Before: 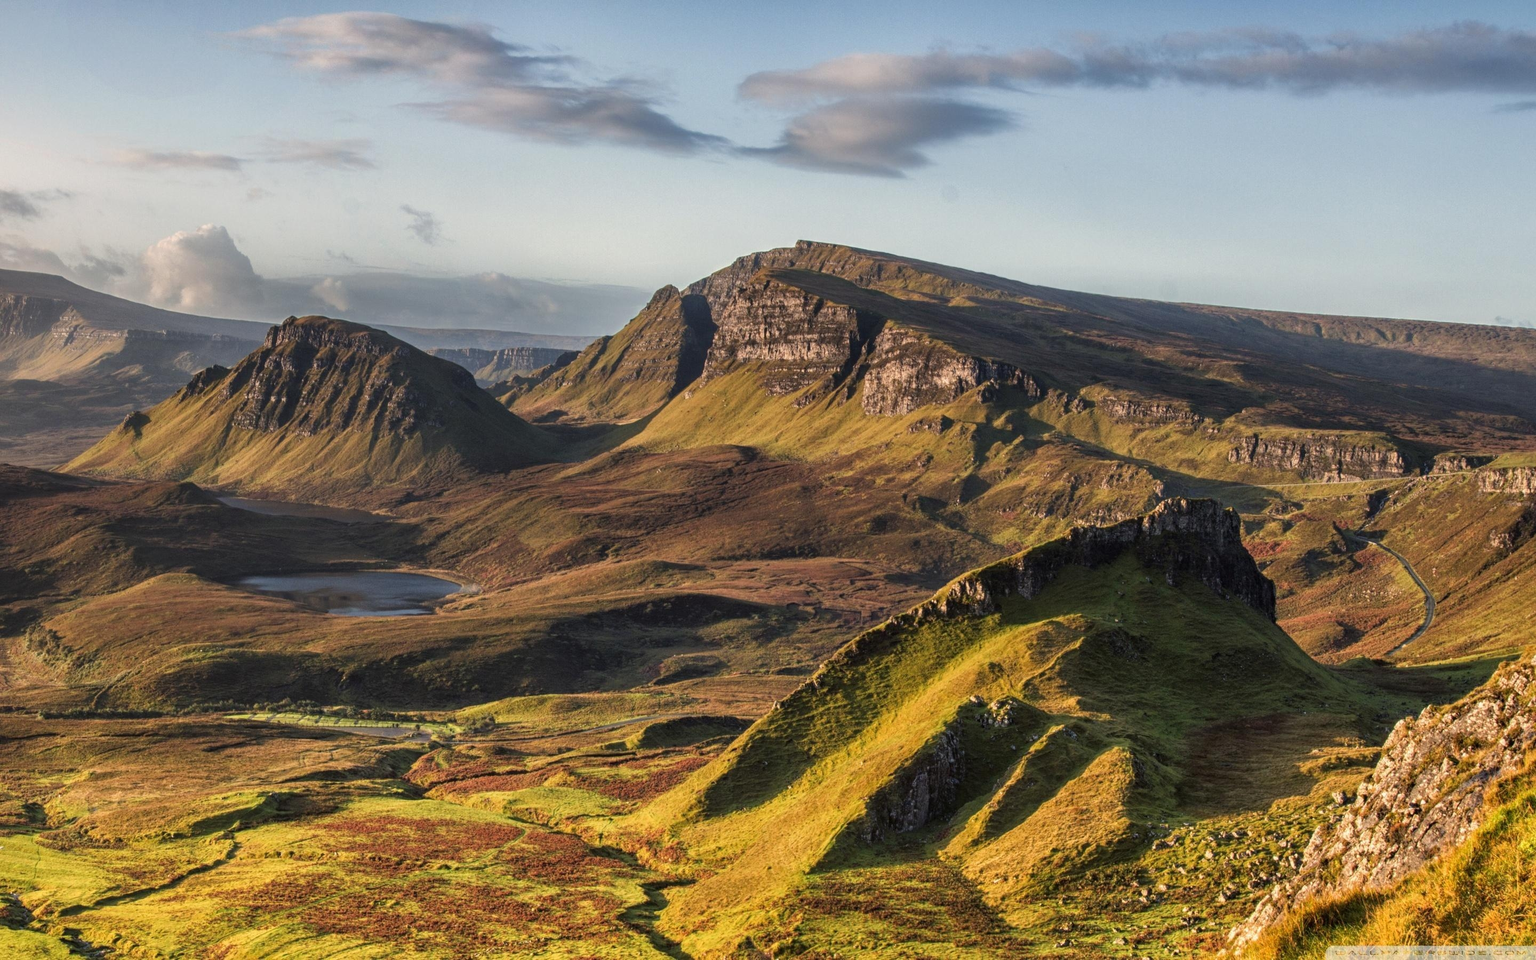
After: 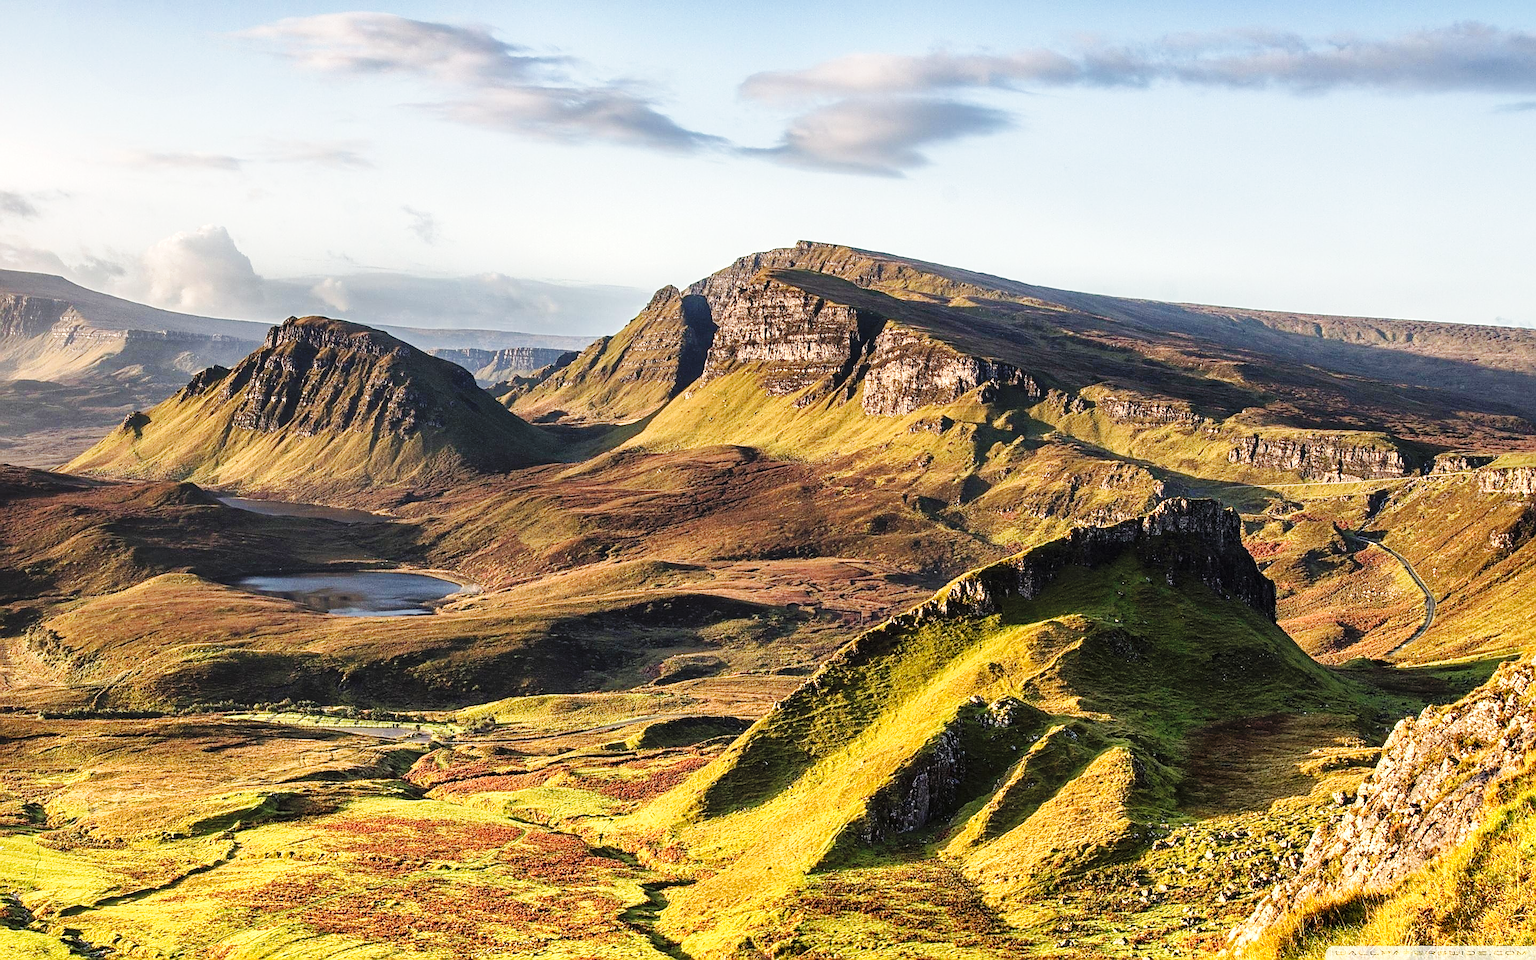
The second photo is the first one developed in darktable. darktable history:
exposure: black level correction 0, exposure 0.5 EV, compensate exposure bias true, compensate highlight preservation false
base curve: curves: ch0 [(0, 0) (0.036, 0.025) (0.121, 0.166) (0.206, 0.329) (0.605, 0.79) (1, 1)], preserve colors none
sharpen: radius 1.41, amount 1.244, threshold 0.674
